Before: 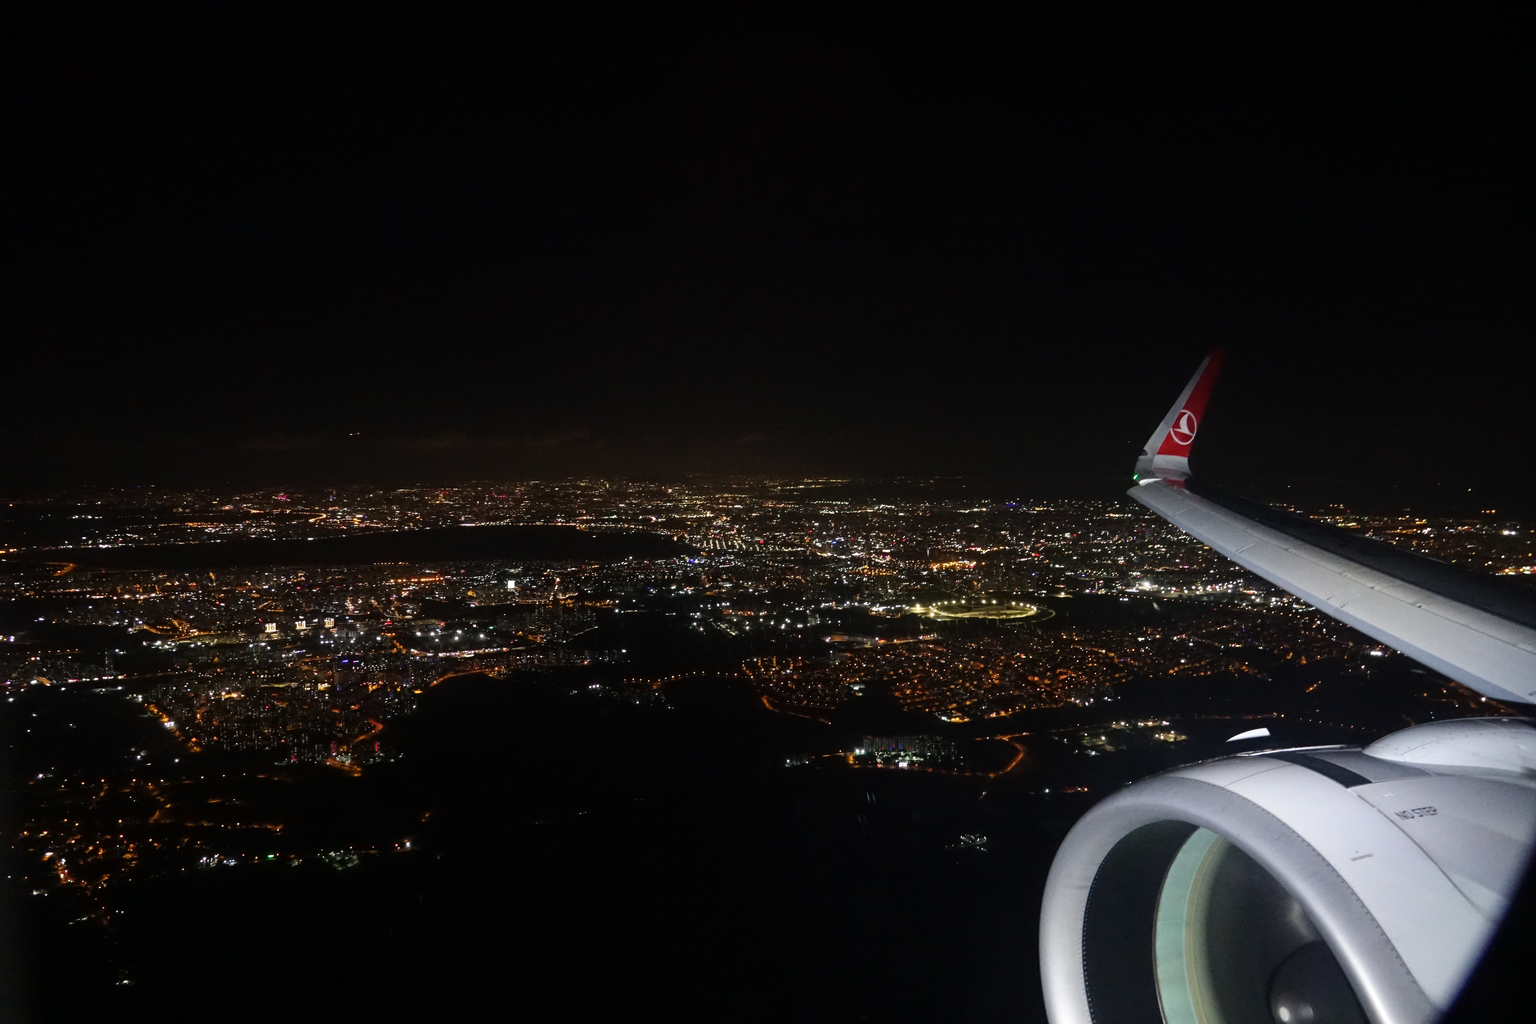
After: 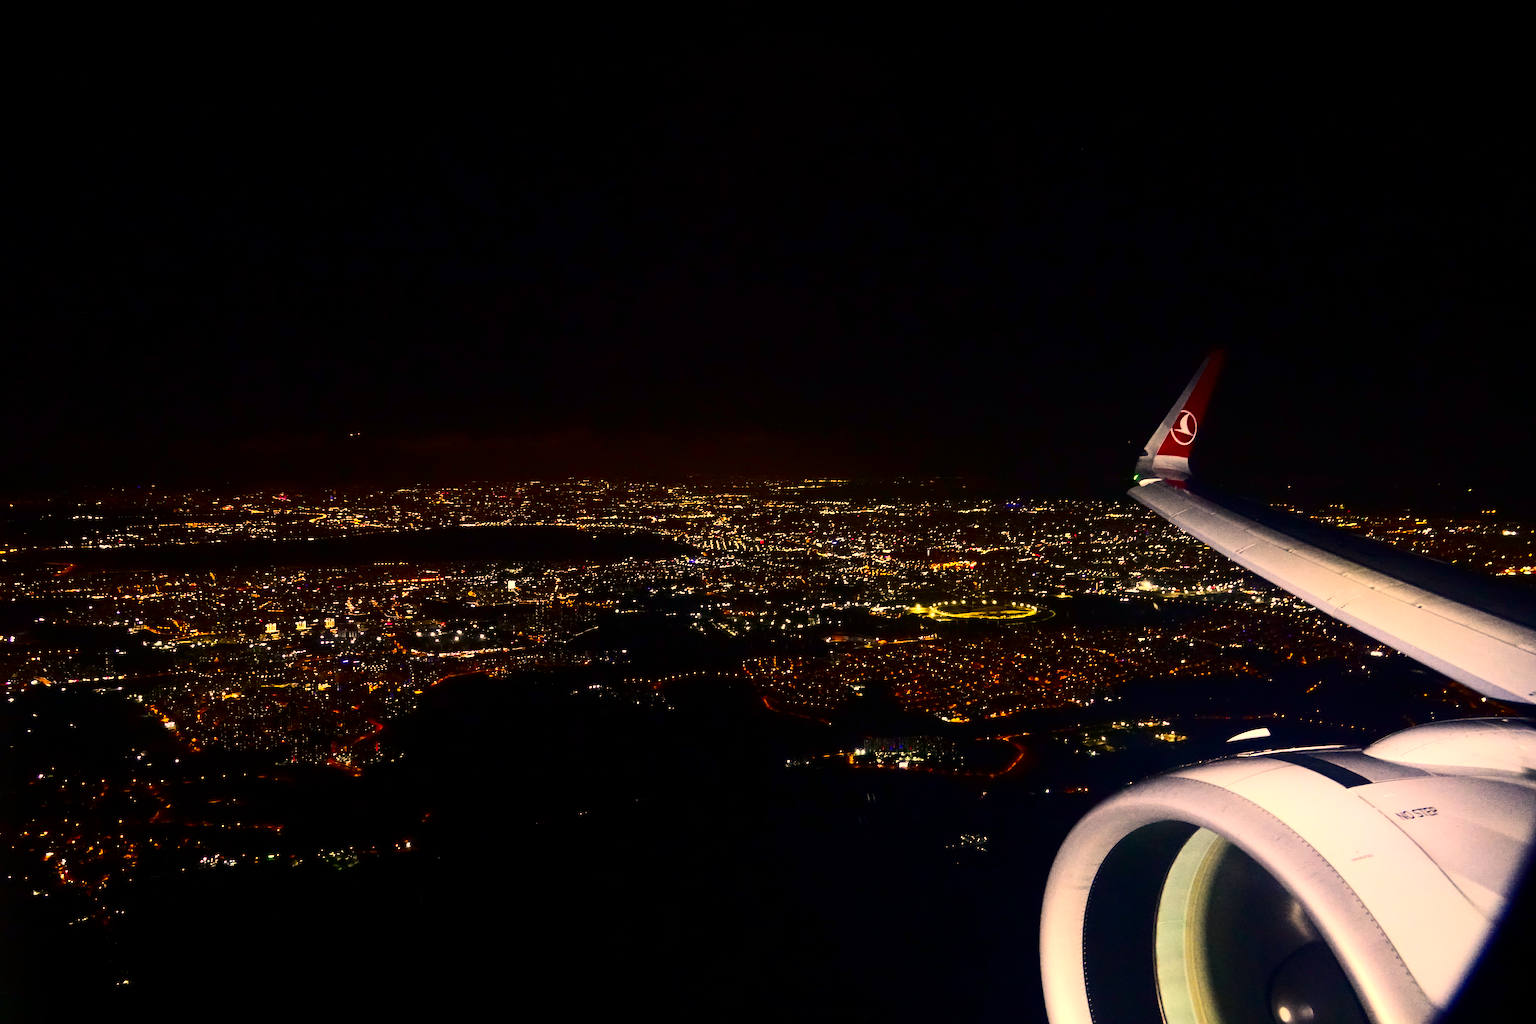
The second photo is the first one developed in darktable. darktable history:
exposure: black level correction 0.001, exposure 0.499 EV, compensate exposure bias true, compensate highlight preservation false
sharpen: amount 0.205
color correction: highlights a* 14.93, highlights b* 31.64
contrast brightness saturation: contrast 0.324, brightness -0.067, saturation 0.171
color balance rgb: shadows lift › chroma 3.104%, shadows lift › hue 280.56°, highlights gain › chroma 0.935%, highlights gain › hue 28.96°, linear chroma grading › global chroma 0.714%, perceptual saturation grading › global saturation 25.036%, global vibrance 9.4%
